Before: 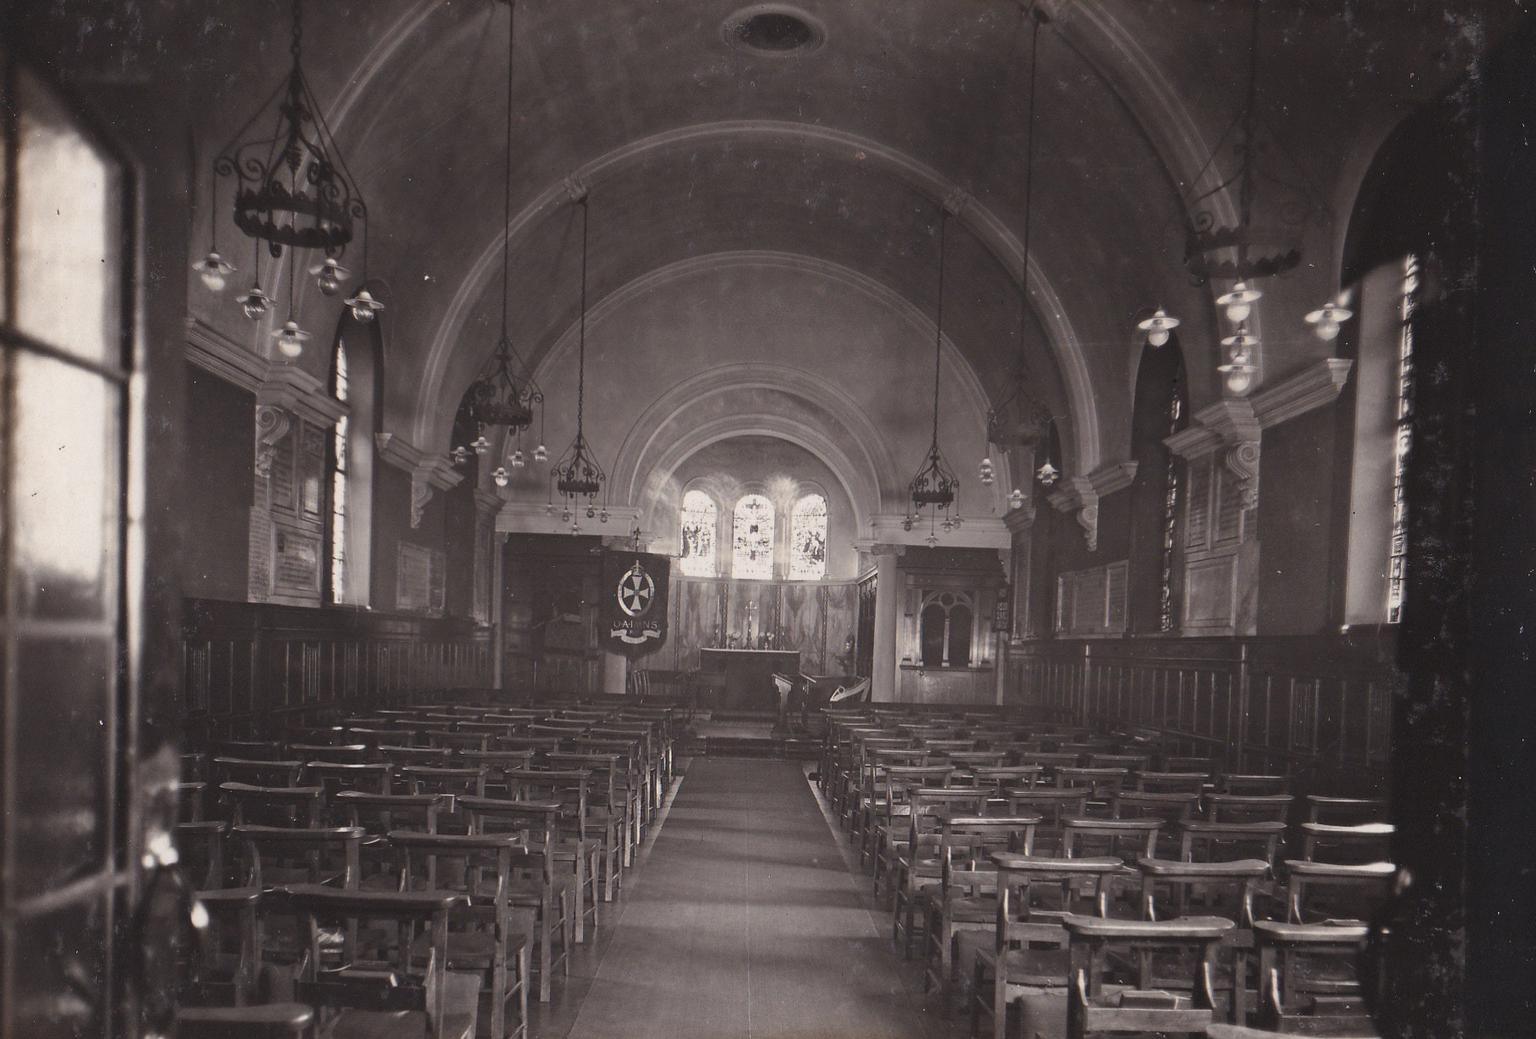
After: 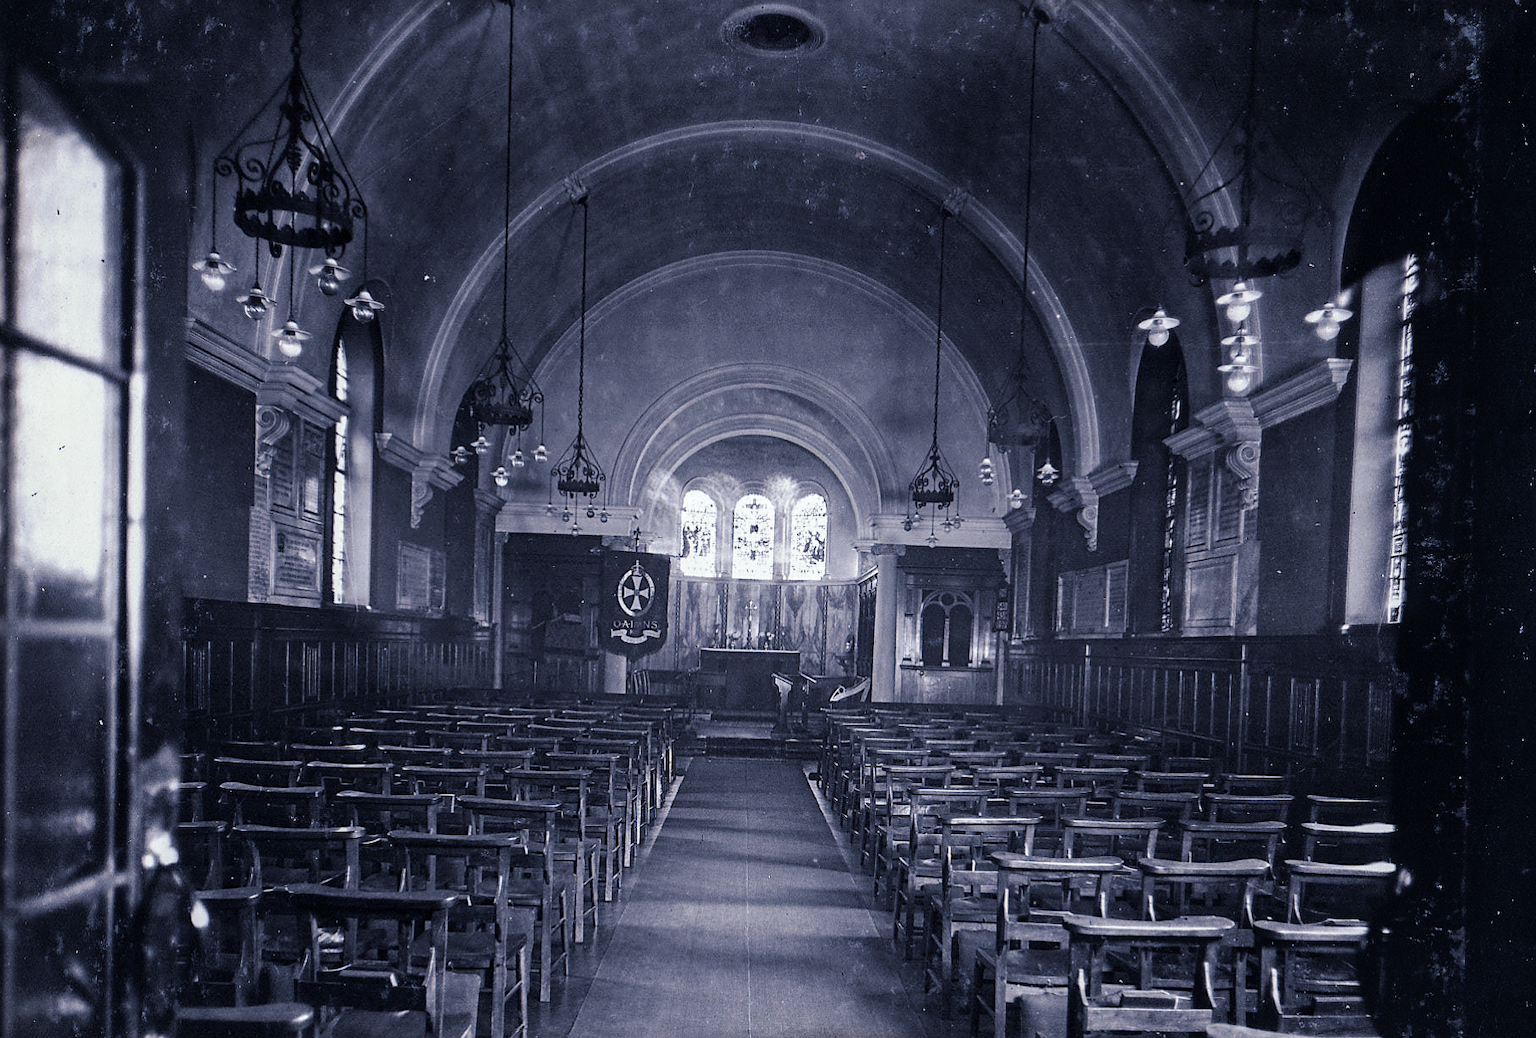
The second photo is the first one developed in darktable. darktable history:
contrast brightness saturation: contrast -0.05, saturation -0.41
filmic rgb: black relative exposure -6.3 EV, white relative exposure 2.8 EV, threshold 3 EV, target black luminance 0%, hardness 4.6, latitude 67.35%, contrast 1.292, shadows ↔ highlights balance -3.5%, preserve chrominance no, color science v4 (2020), contrast in shadows soft, enable highlight reconstruction true
sharpen: on, module defaults
white balance: red 0.948, green 1.02, blue 1.176
shadows and highlights: shadows 24.5, highlights -78.15, soften with gaussian
color balance rgb: linear chroma grading › global chroma 15%, perceptual saturation grading › global saturation 30%
local contrast: detail 130%
split-toning: shadows › hue 230.4°
